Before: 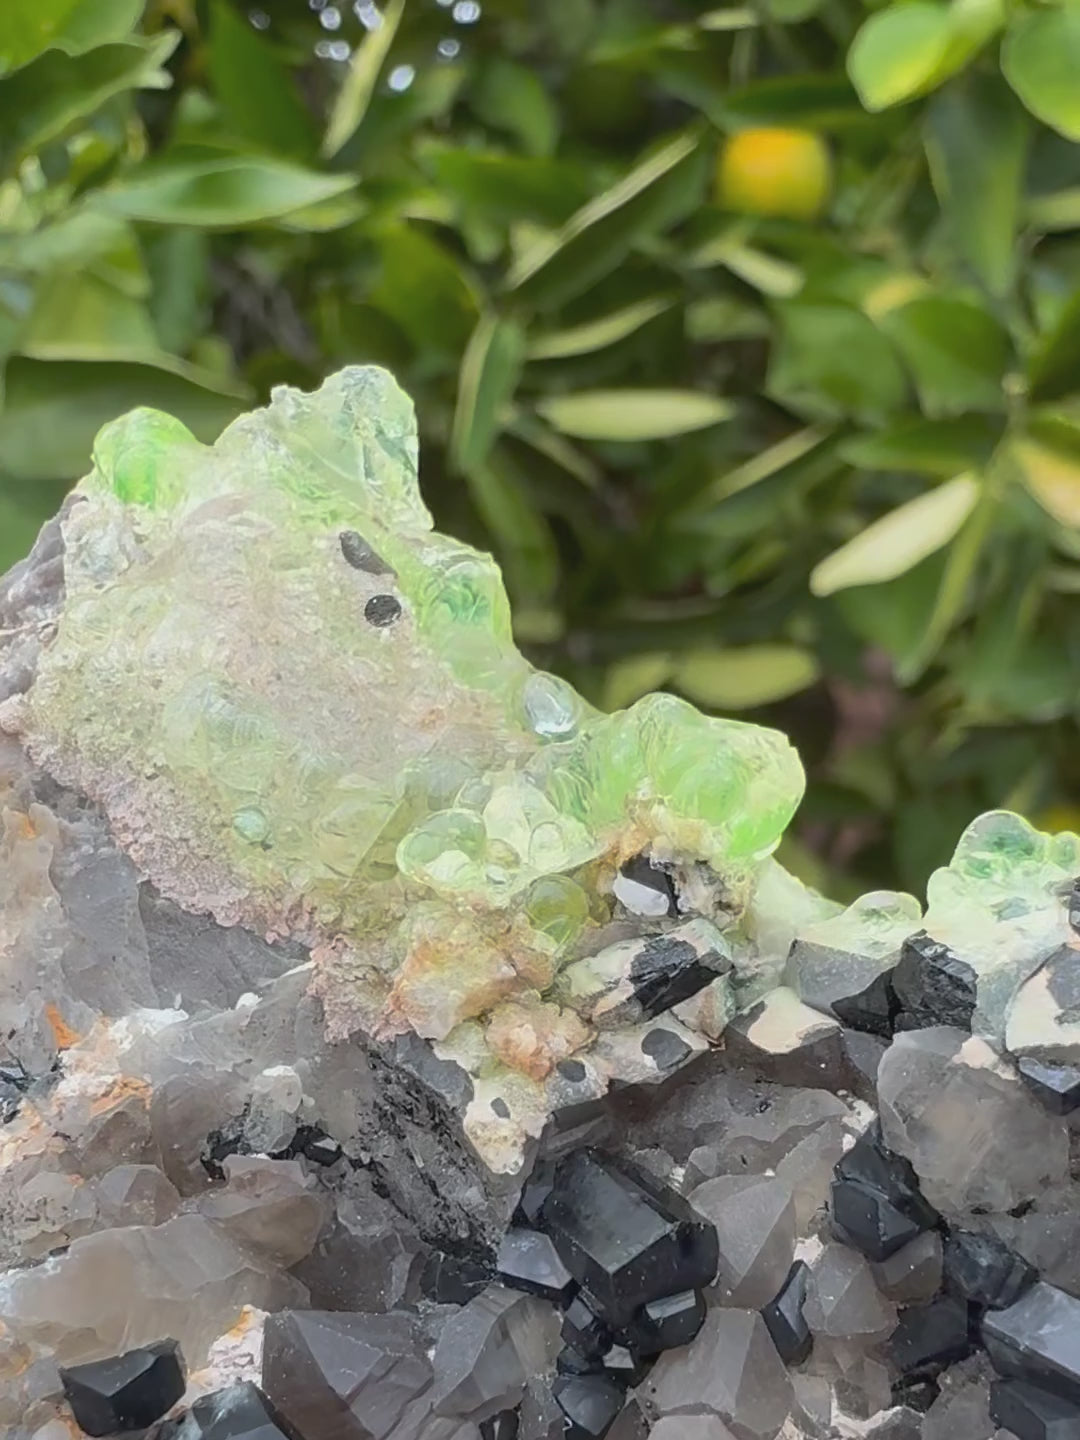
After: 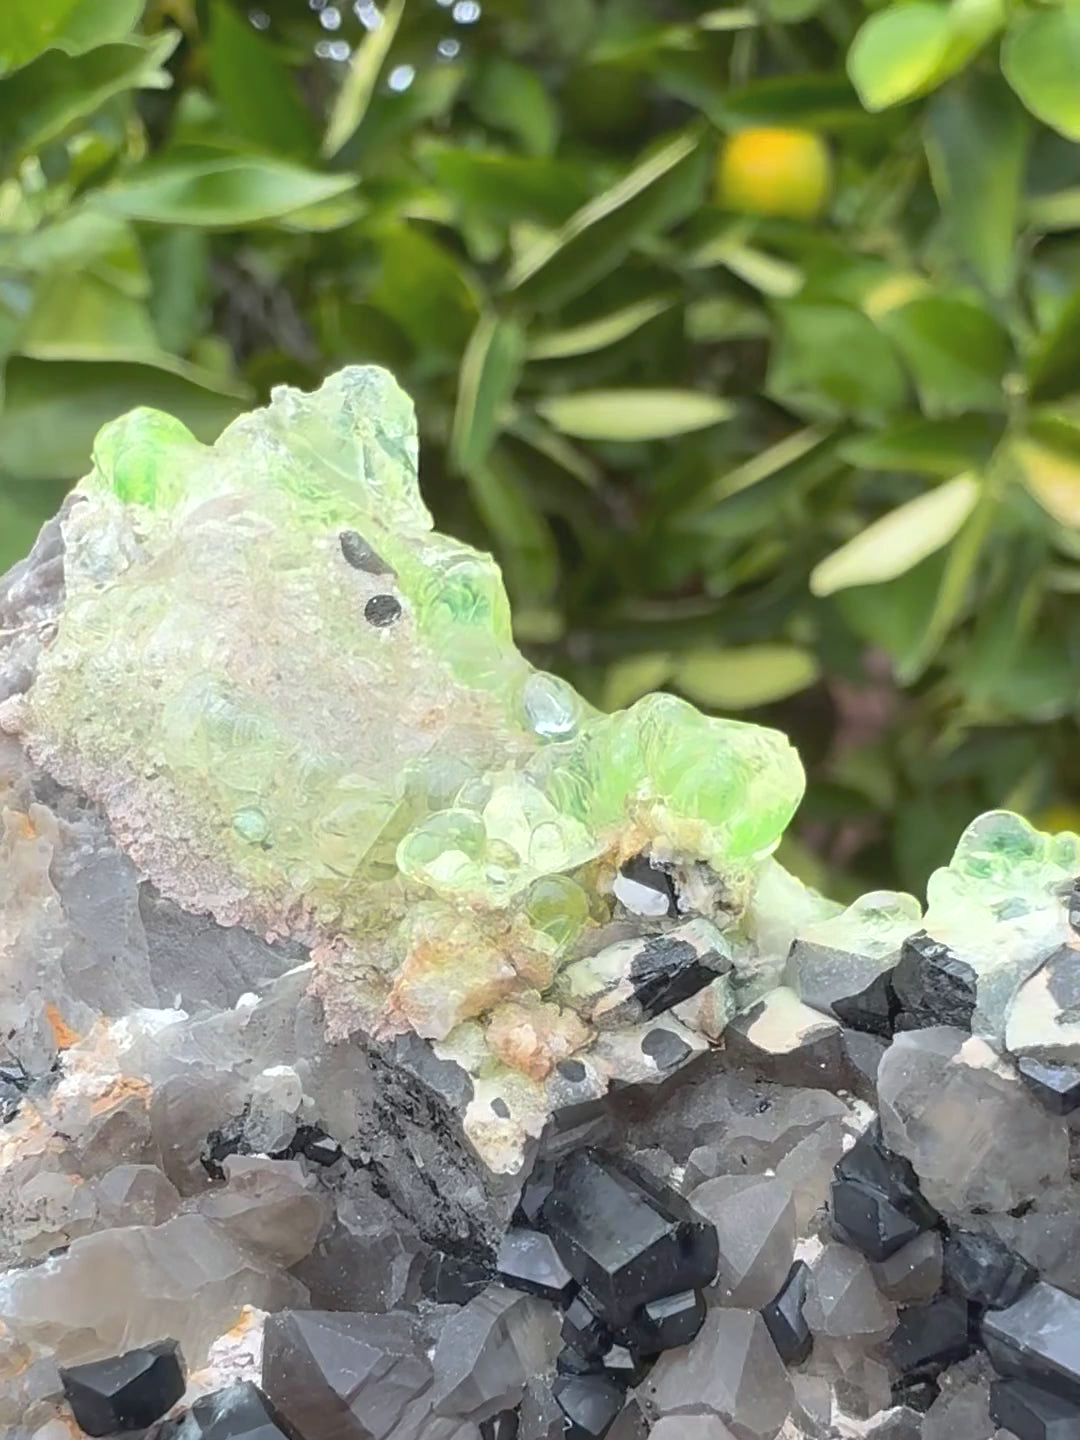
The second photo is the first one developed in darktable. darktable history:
exposure: exposure 0.367 EV, compensate highlight preservation false
white balance: red 0.986, blue 1.01
